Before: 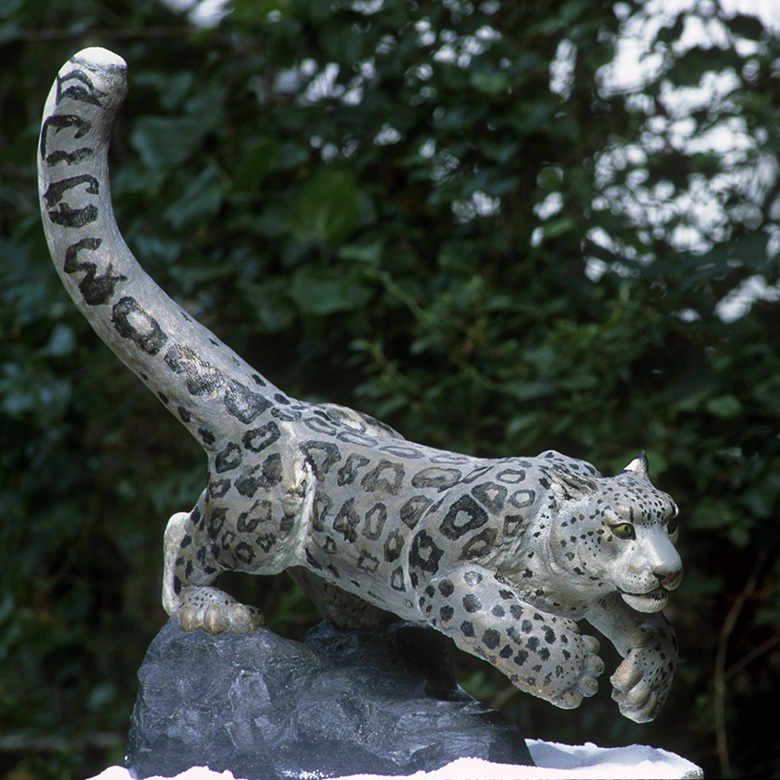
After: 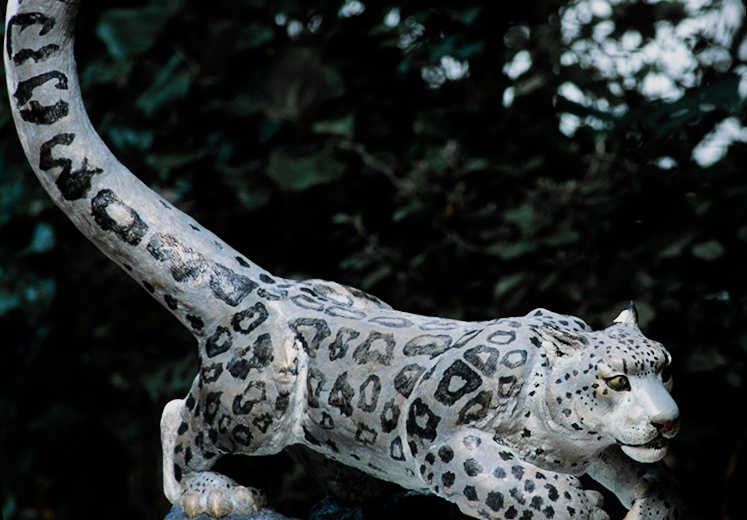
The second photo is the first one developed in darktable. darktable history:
color zones: curves: ch1 [(0.29, 0.492) (0.373, 0.185) (0.509, 0.481)]; ch2 [(0.25, 0.462) (0.749, 0.457)], mix 40.67%
filmic rgb: black relative exposure -7.65 EV, white relative exposure 4.56 EV, hardness 3.61
tone equalizer: -8 EV -0.75 EV, -7 EV -0.7 EV, -6 EV -0.6 EV, -5 EV -0.4 EV, -3 EV 0.4 EV, -2 EV 0.6 EV, -1 EV 0.7 EV, +0 EV 0.75 EV, edges refinement/feathering 500, mask exposure compensation -1.57 EV, preserve details no
rotate and perspective: rotation -4.57°, crop left 0.054, crop right 0.944, crop top 0.087, crop bottom 0.914
crop and rotate: top 12.5%, bottom 12.5%
